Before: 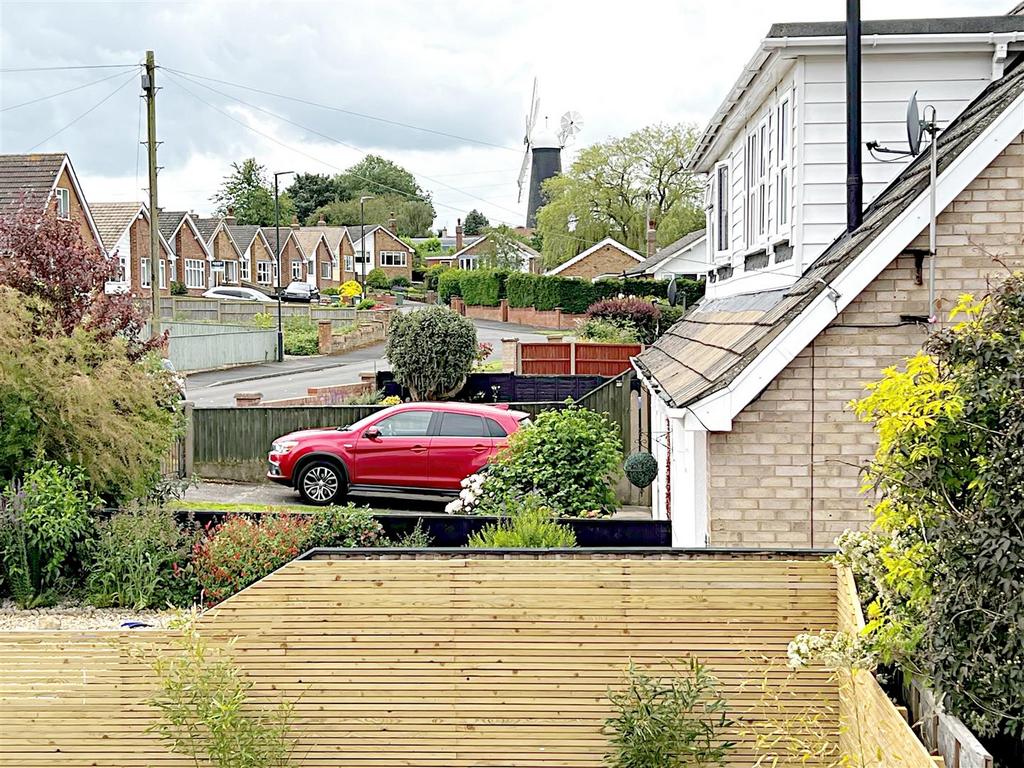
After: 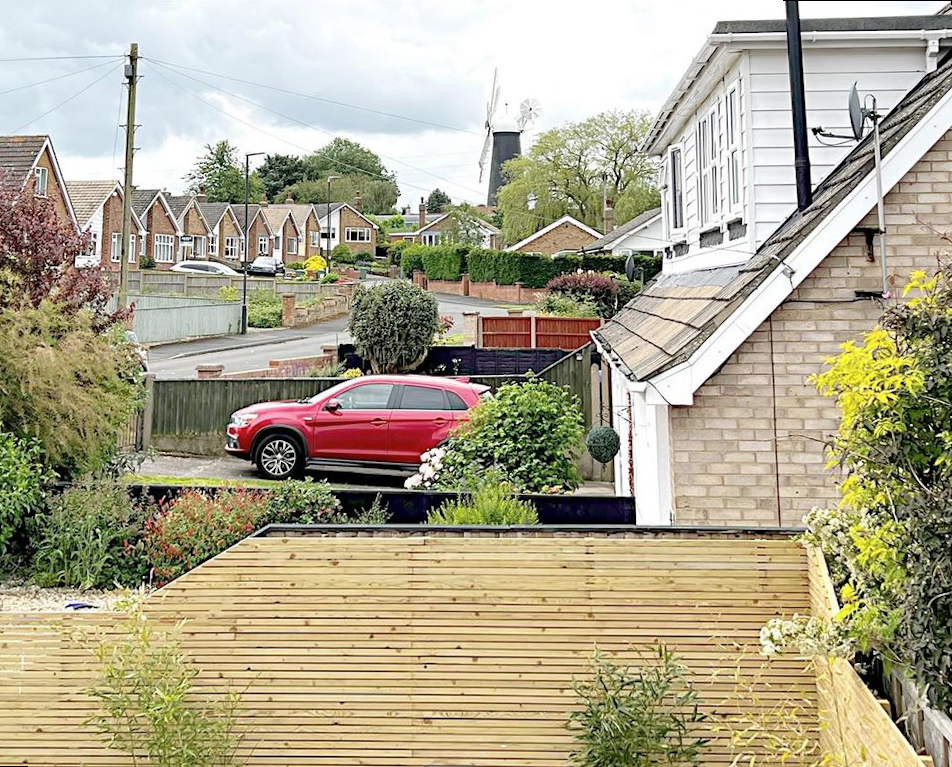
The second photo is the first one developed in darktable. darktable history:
rotate and perspective: rotation 0.215°, lens shift (vertical) -0.139, crop left 0.069, crop right 0.939, crop top 0.002, crop bottom 0.996
contrast brightness saturation: contrast 0.01, saturation -0.05
